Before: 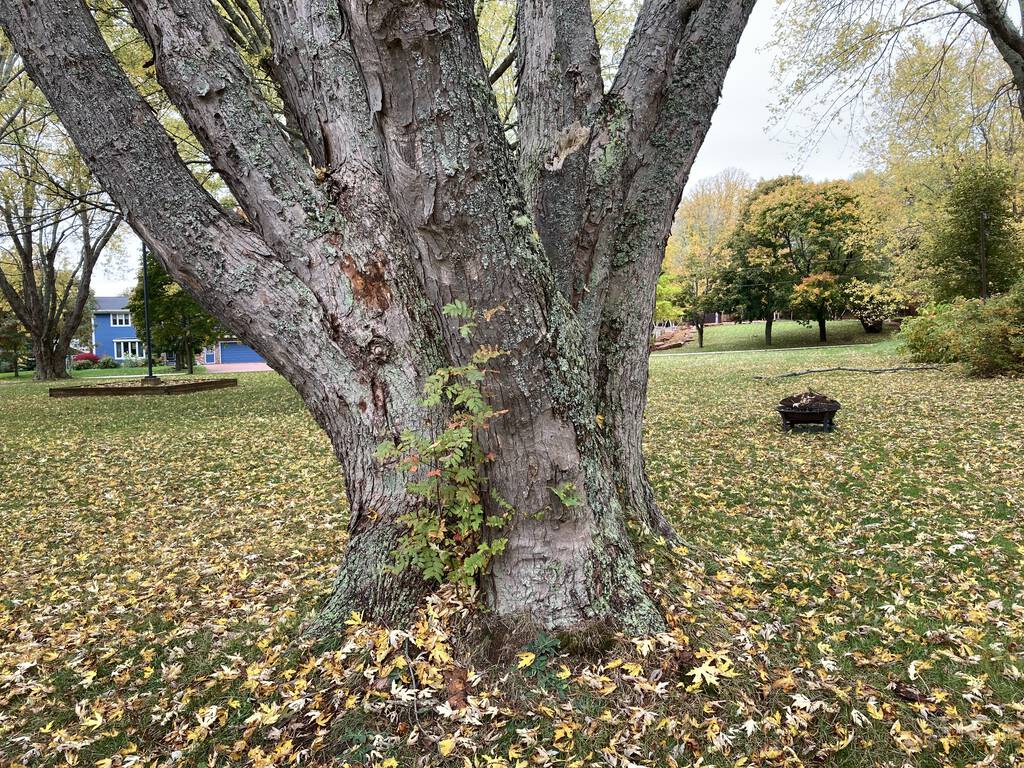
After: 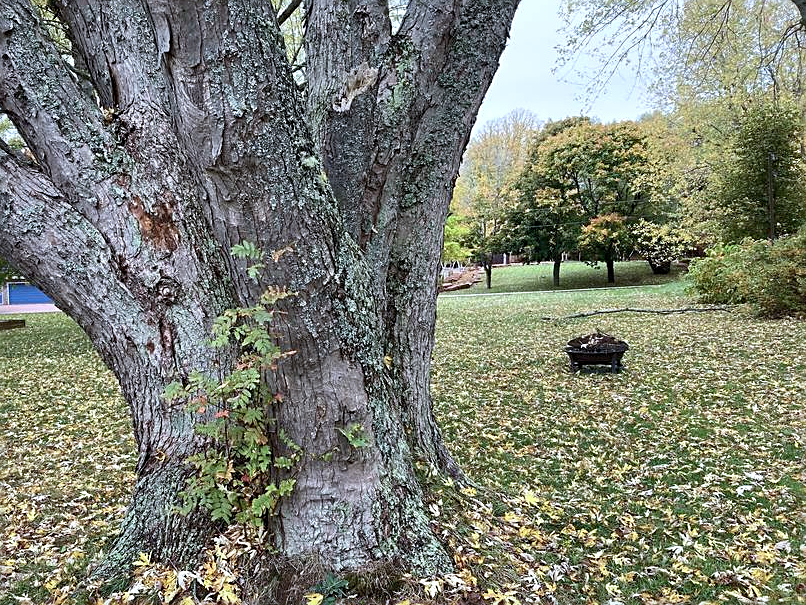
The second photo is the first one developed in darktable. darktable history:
crop and rotate: left 20.734%, top 7.792%, right 0.486%, bottom 13.404%
sharpen: on, module defaults
color calibration: x 0.37, y 0.382, temperature 4317.58 K
